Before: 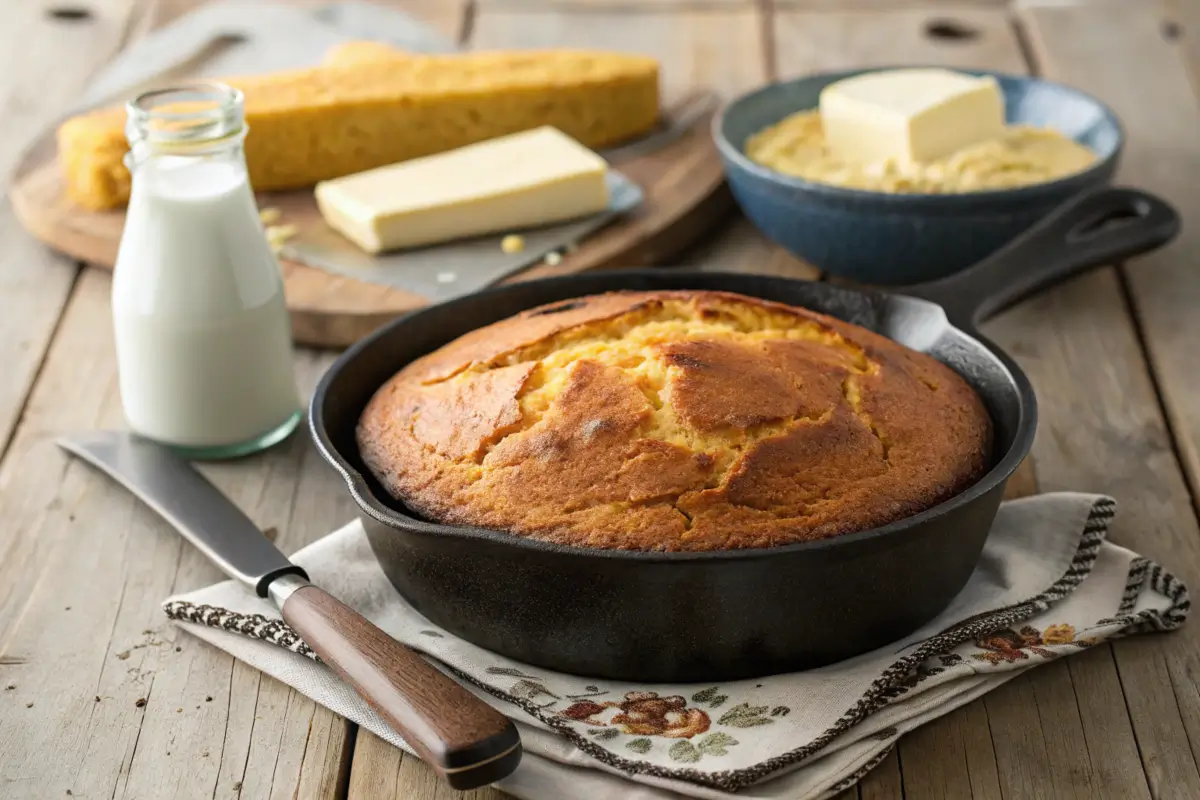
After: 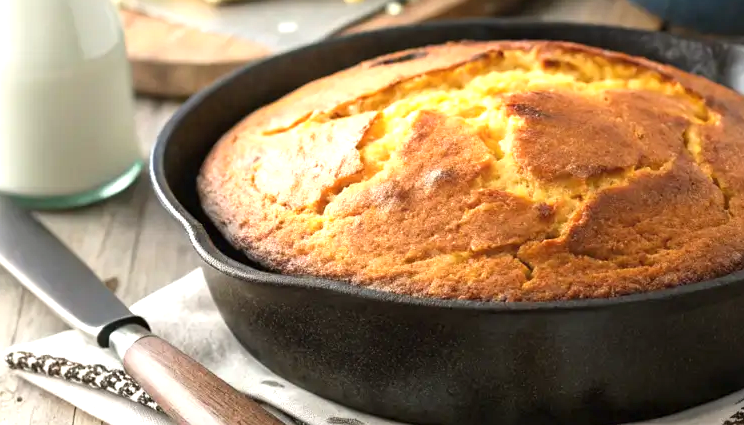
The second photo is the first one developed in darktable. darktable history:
exposure: black level correction 0, exposure 0.9 EV, compensate highlight preservation false
crop: left 13.312%, top 31.28%, right 24.627%, bottom 15.582%
